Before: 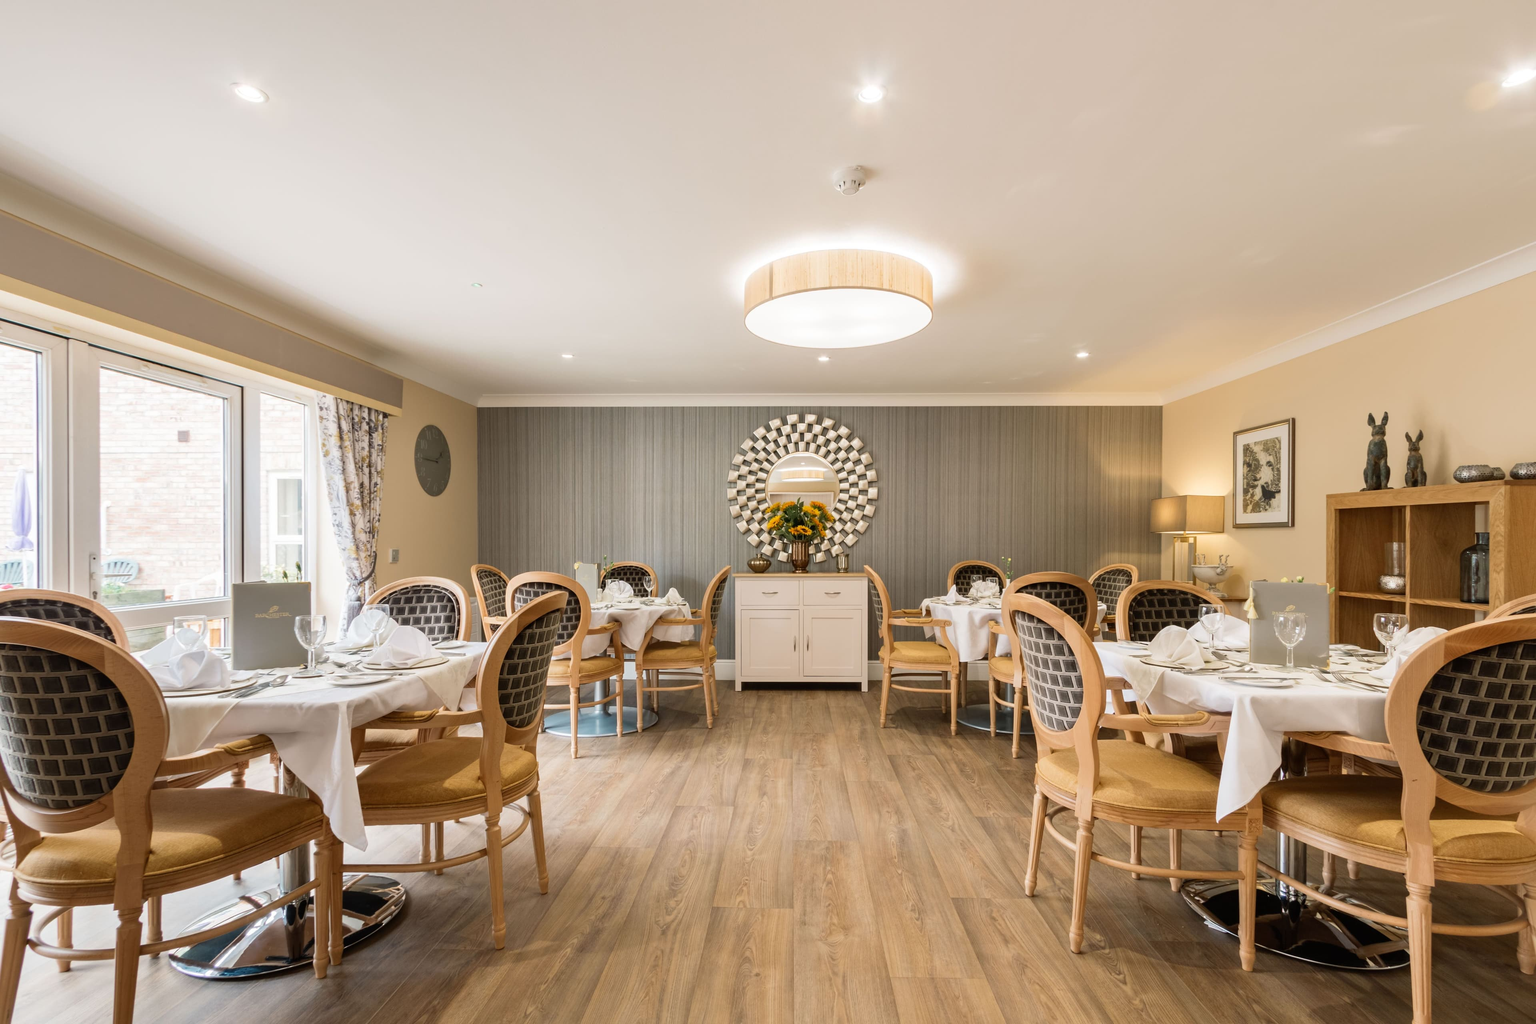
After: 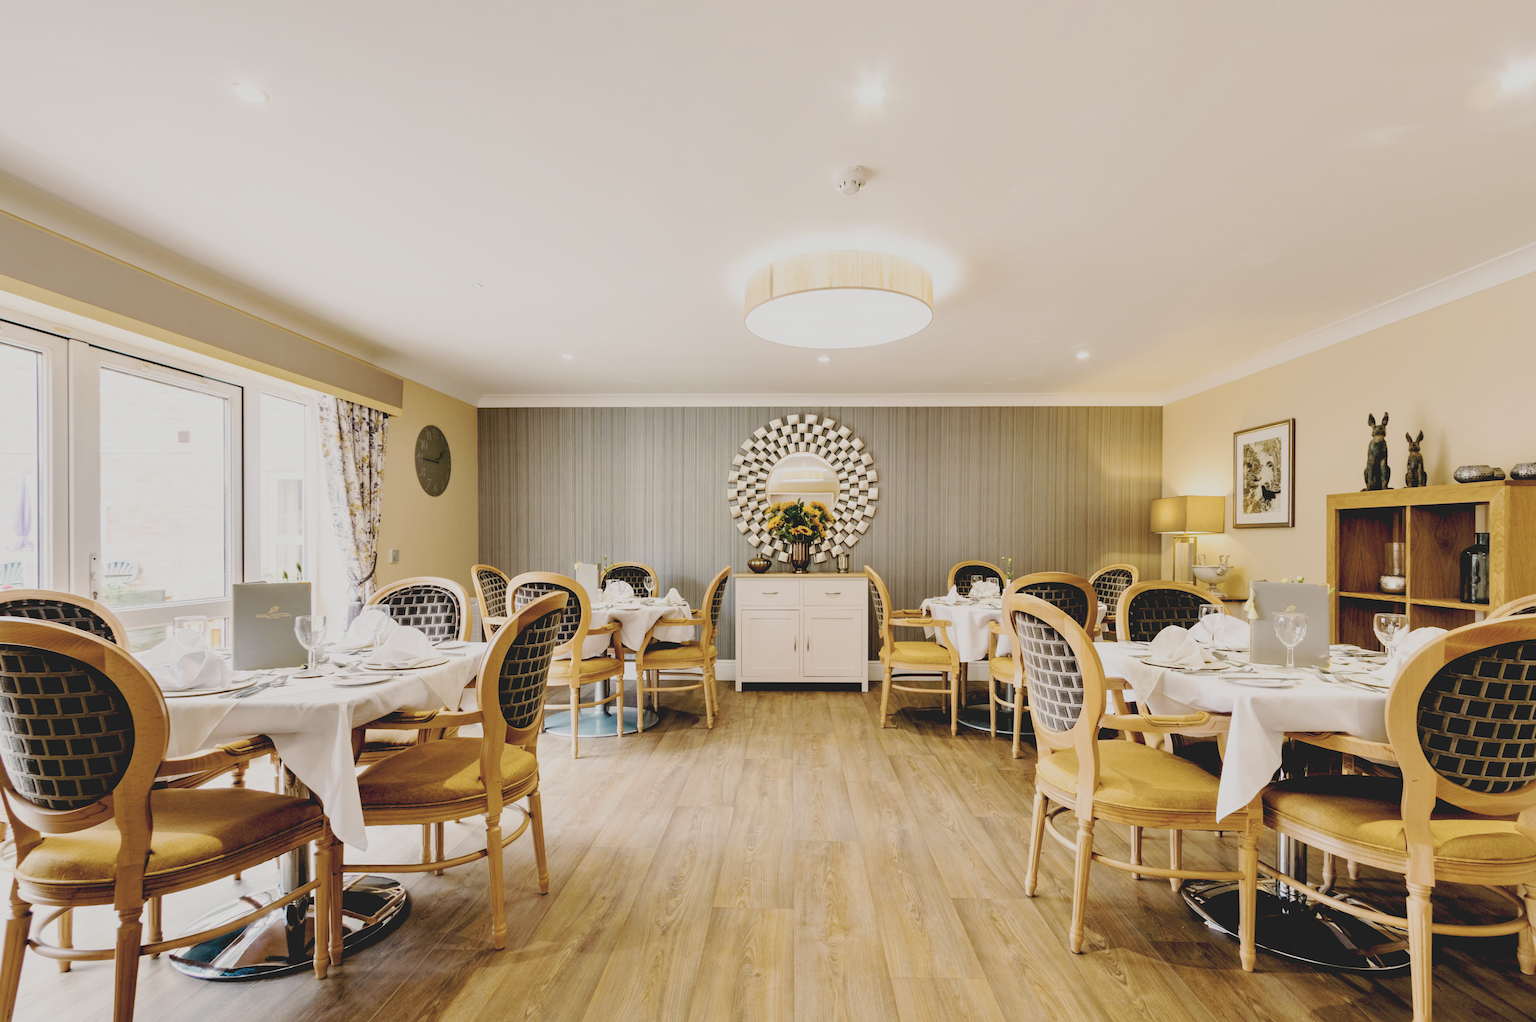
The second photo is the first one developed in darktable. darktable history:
crop: bottom 0.072%
exposure: exposure -0.993 EV, compensate highlight preservation false
base curve: curves: ch0 [(0, 0) (0.025, 0.046) (0.112, 0.277) (0.467, 0.74) (0.814, 0.929) (1, 0.942)], preserve colors none
color balance rgb: highlights gain › chroma 2.977%, highlights gain › hue 60.19°, global offset › luminance -1.423%, linear chroma grading › global chroma 15.16%, perceptual saturation grading › global saturation 10.418%, perceptual brilliance grading › global brilliance 25.317%
contrast equalizer: octaves 7, y [[0.524 ×6], [0.512 ×6], [0.379 ×6], [0 ×6], [0 ×6]]
contrast brightness saturation: contrast -0.244, saturation -0.437
